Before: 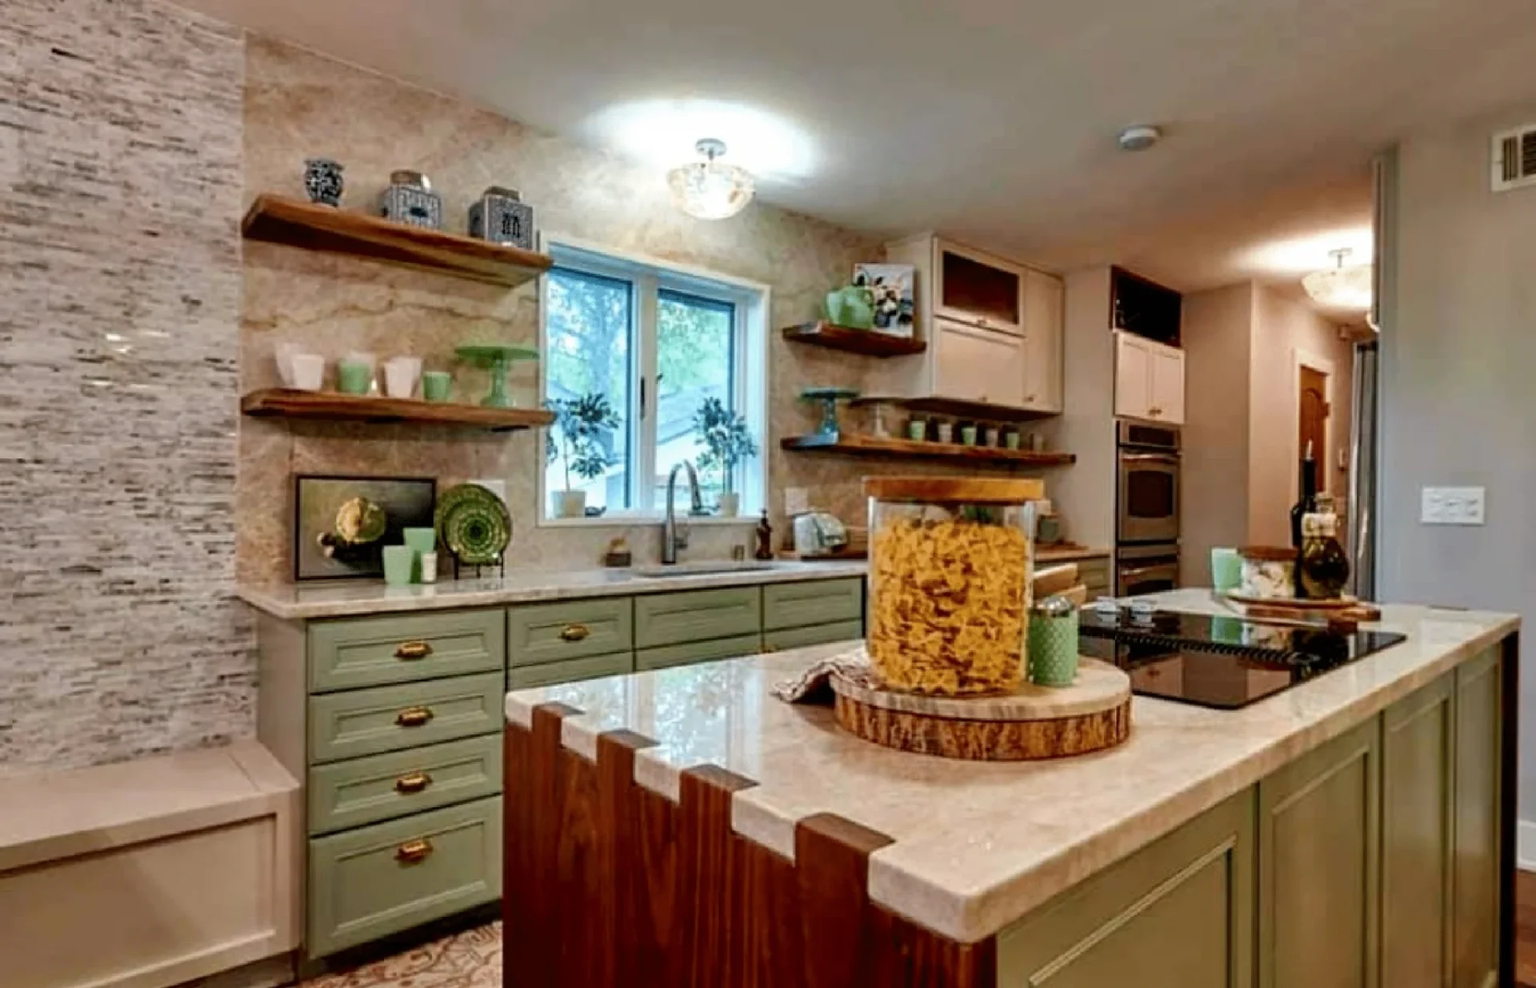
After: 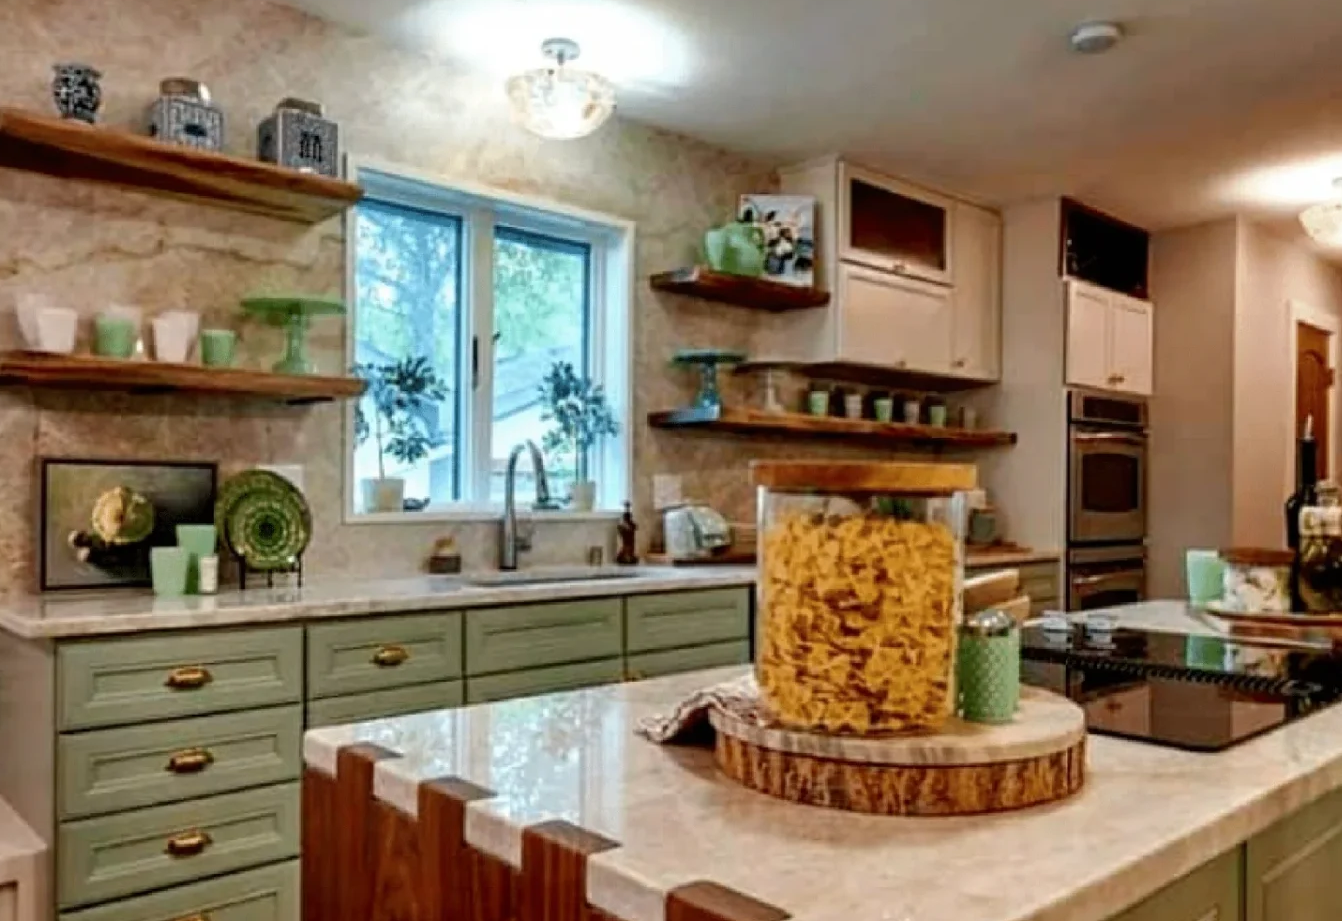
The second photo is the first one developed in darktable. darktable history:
crop and rotate: left 17.121%, top 10.933%, right 12.978%, bottom 14.427%
